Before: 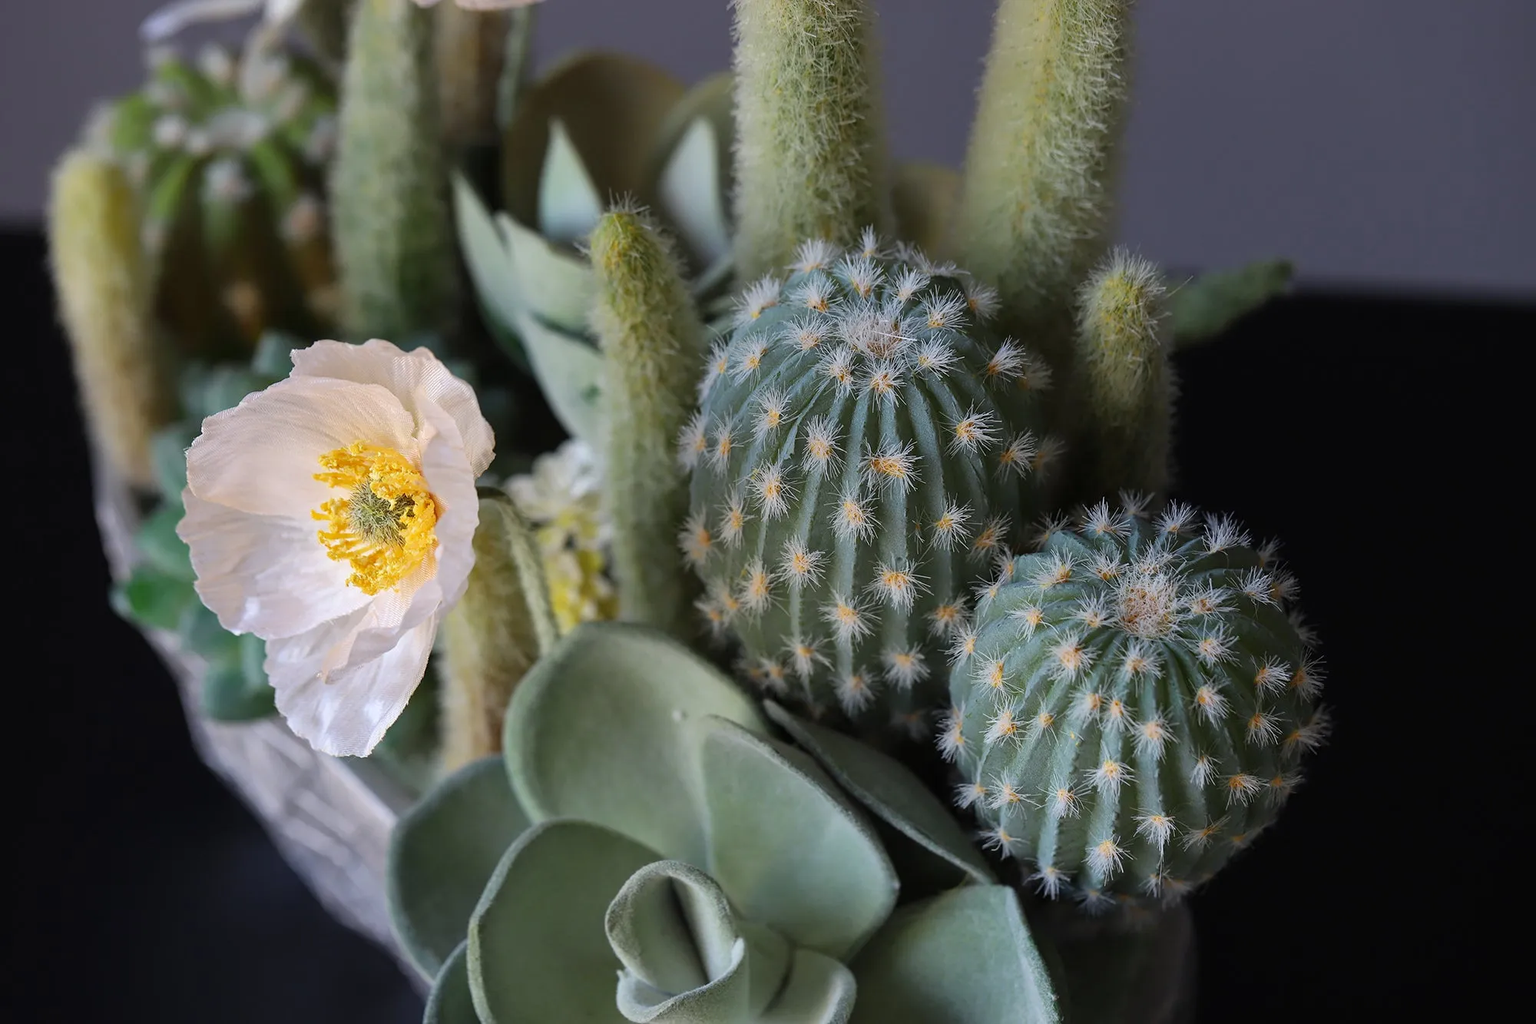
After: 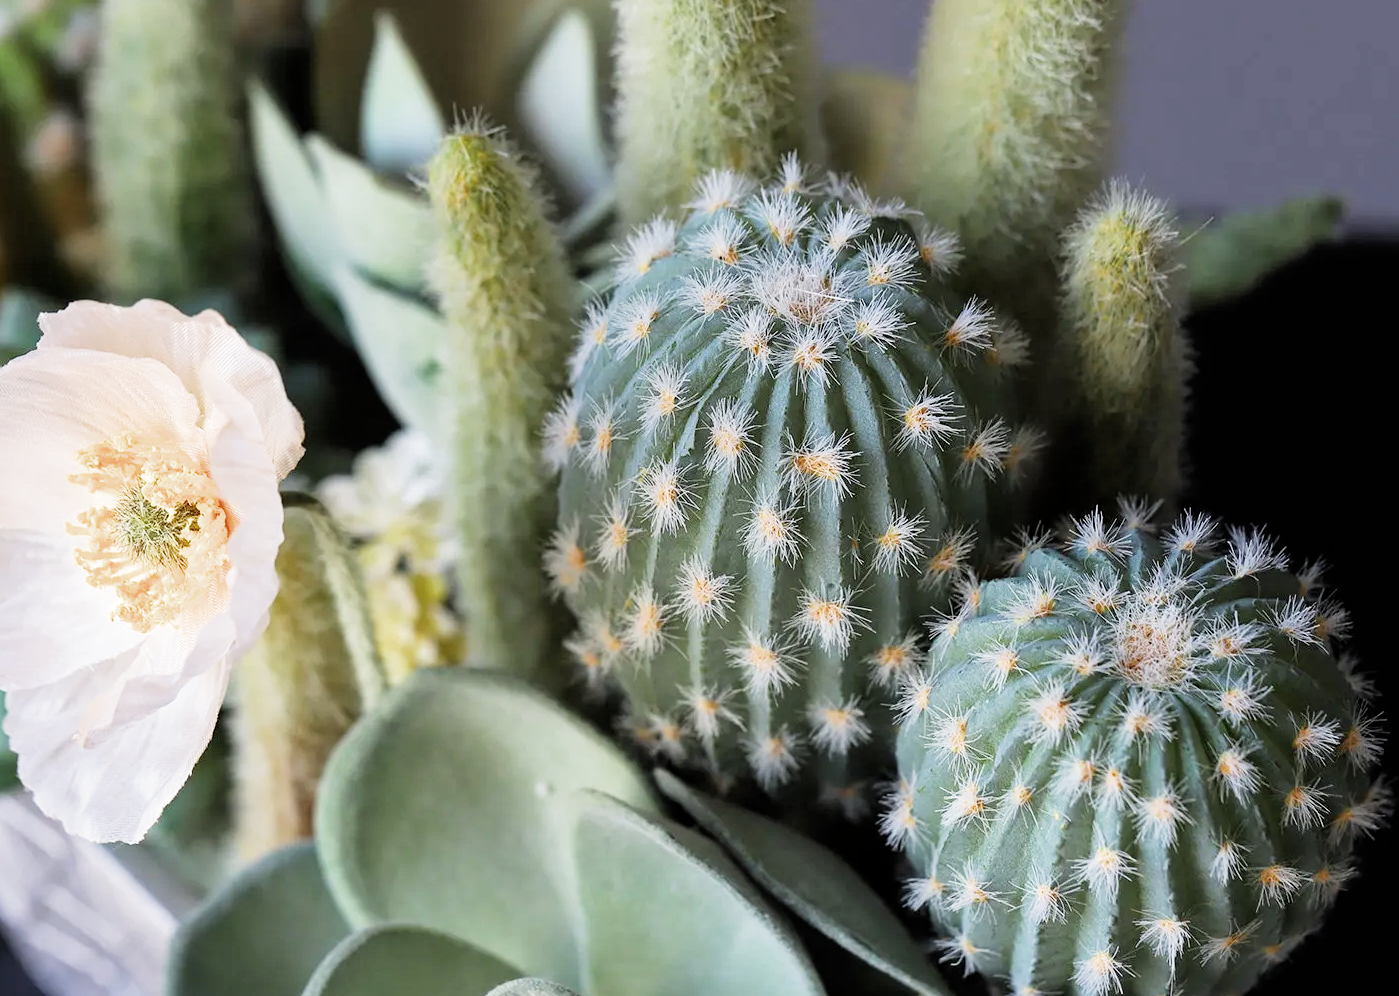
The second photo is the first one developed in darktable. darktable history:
crop and rotate: left 17.046%, top 10.659%, right 12.989%, bottom 14.553%
filmic rgb: middle gray luminance 9.23%, black relative exposure -10.55 EV, white relative exposure 3.45 EV, threshold 6 EV, target black luminance 0%, hardness 5.98, latitude 59.69%, contrast 1.087, highlights saturation mix 5%, shadows ↔ highlights balance 29.23%, add noise in highlights 0, color science v3 (2019), use custom middle-gray values true, iterations of high-quality reconstruction 0, contrast in highlights soft, enable highlight reconstruction true
